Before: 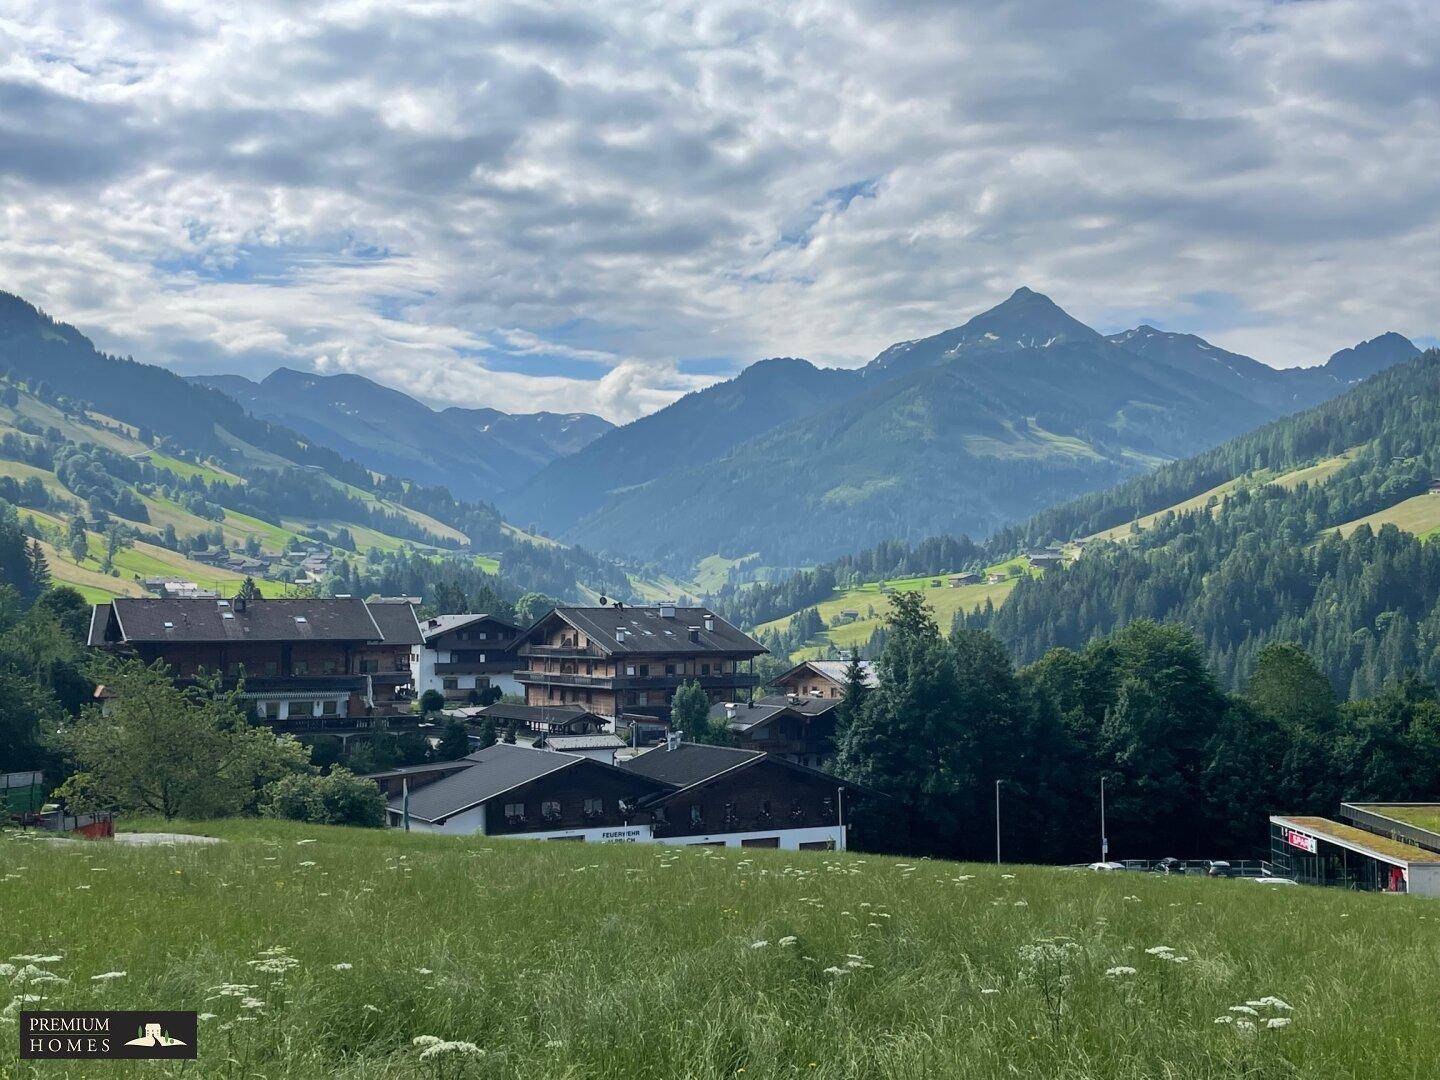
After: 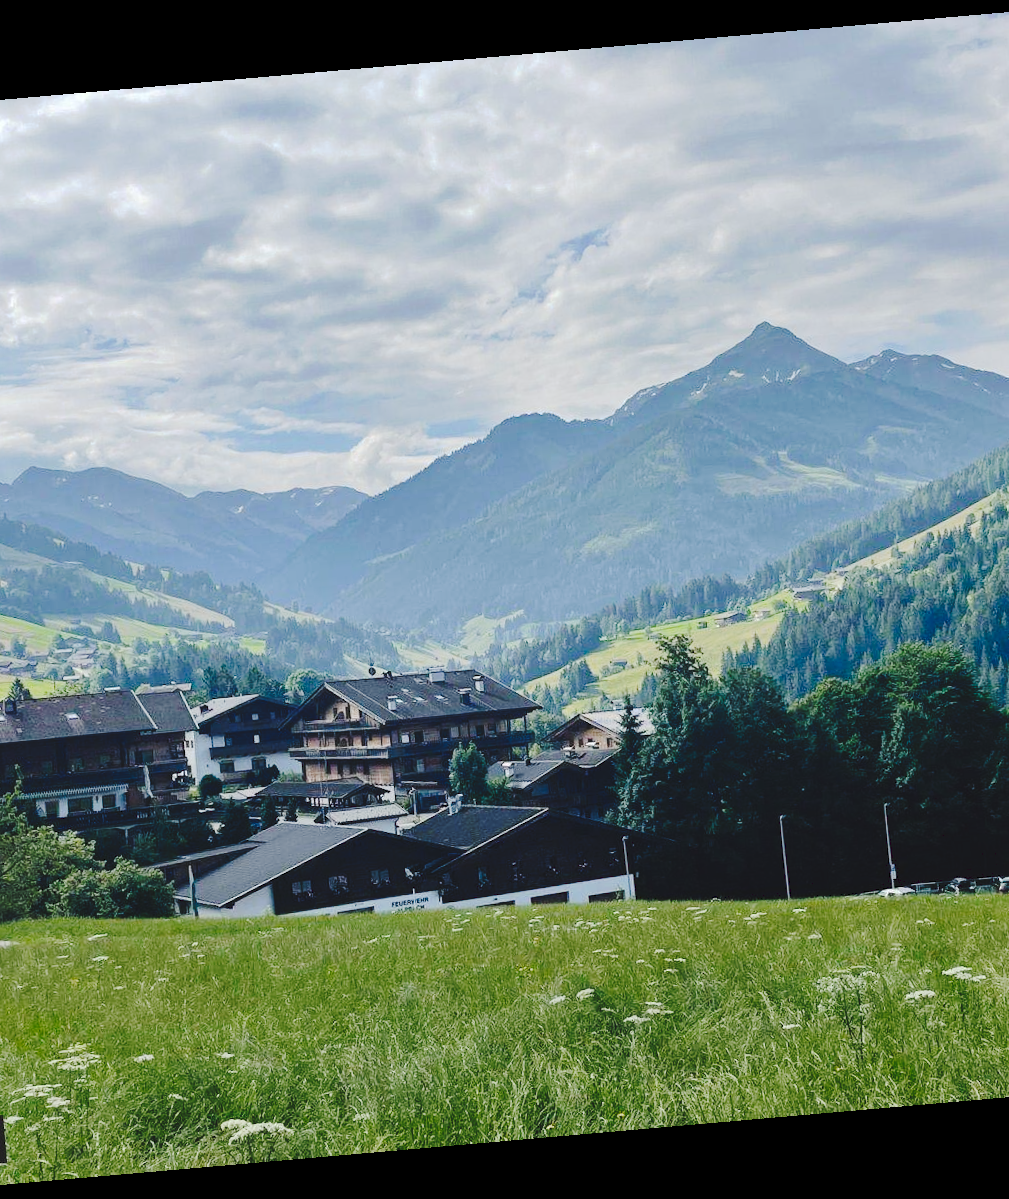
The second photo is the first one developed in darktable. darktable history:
rotate and perspective: rotation -4.98°, automatic cropping off
color contrast: green-magenta contrast 0.96
crop and rotate: left 18.442%, right 15.508%
tone curve: curves: ch0 [(0, 0) (0.003, 0.079) (0.011, 0.083) (0.025, 0.088) (0.044, 0.095) (0.069, 0.106) (0.1, 0.115) (0.136, 0.127) (0.177, 0.152) (0.224, 0.198) (0.277, 0.263) (0.335, 0.371) (0.399, 0.483) (0.468, 0.582) (0.543, 0.664) (0.623, 0.726) (0.709, 0.793) (0.801, 0.842) (0.898, 0.896) (1, 1)], preserve colors none
